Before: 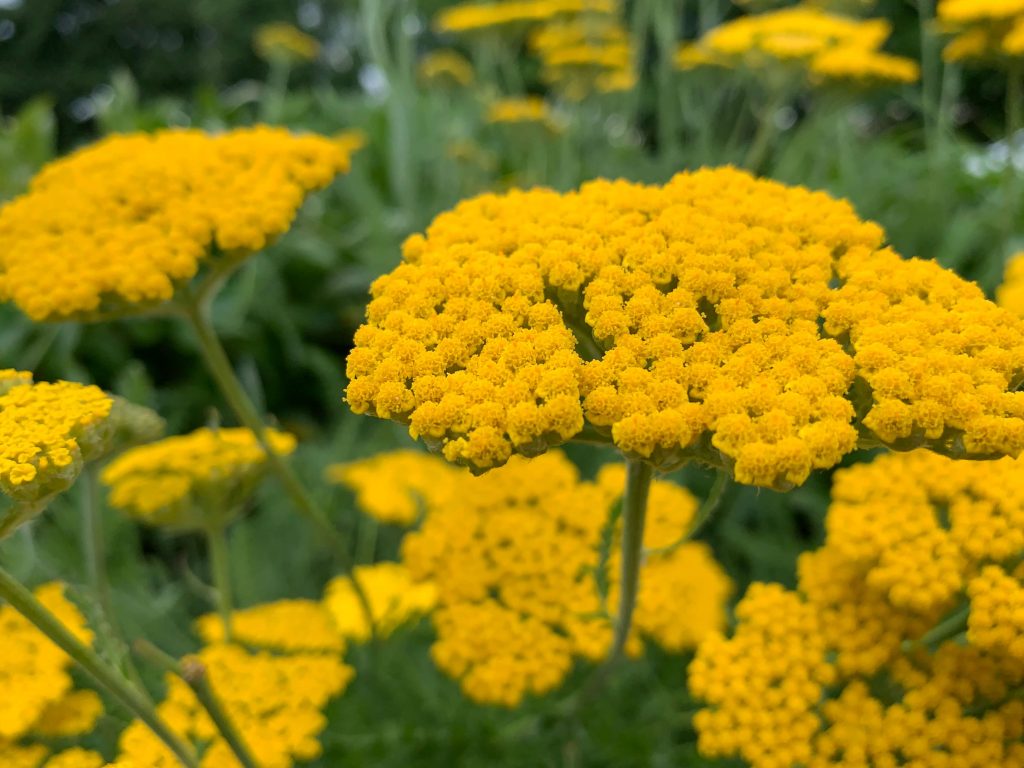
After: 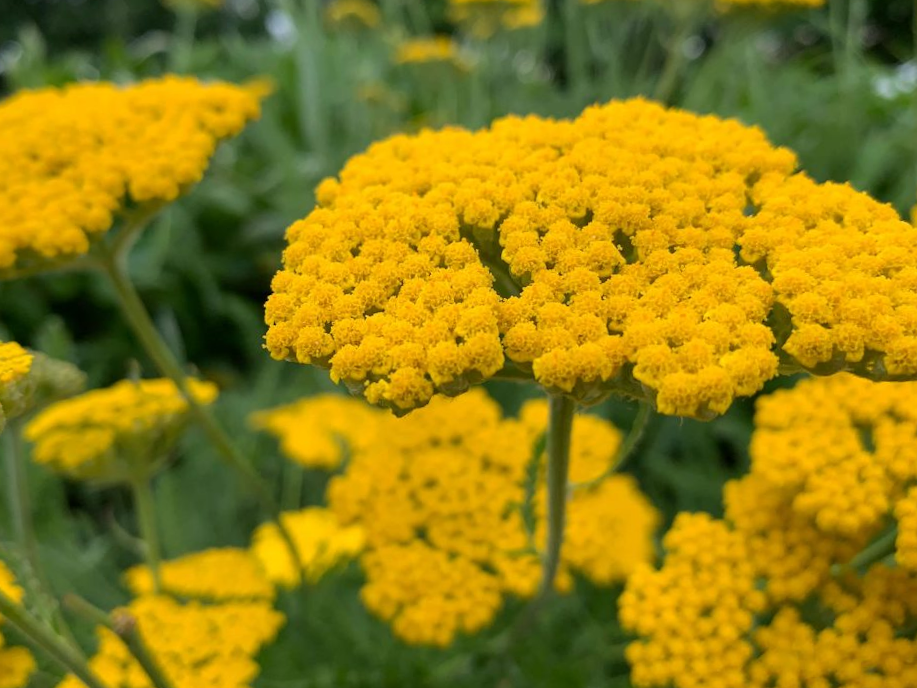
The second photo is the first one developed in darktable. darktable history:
crop and rotate: angle 2.29°, left 5.751%, top 5.685%
